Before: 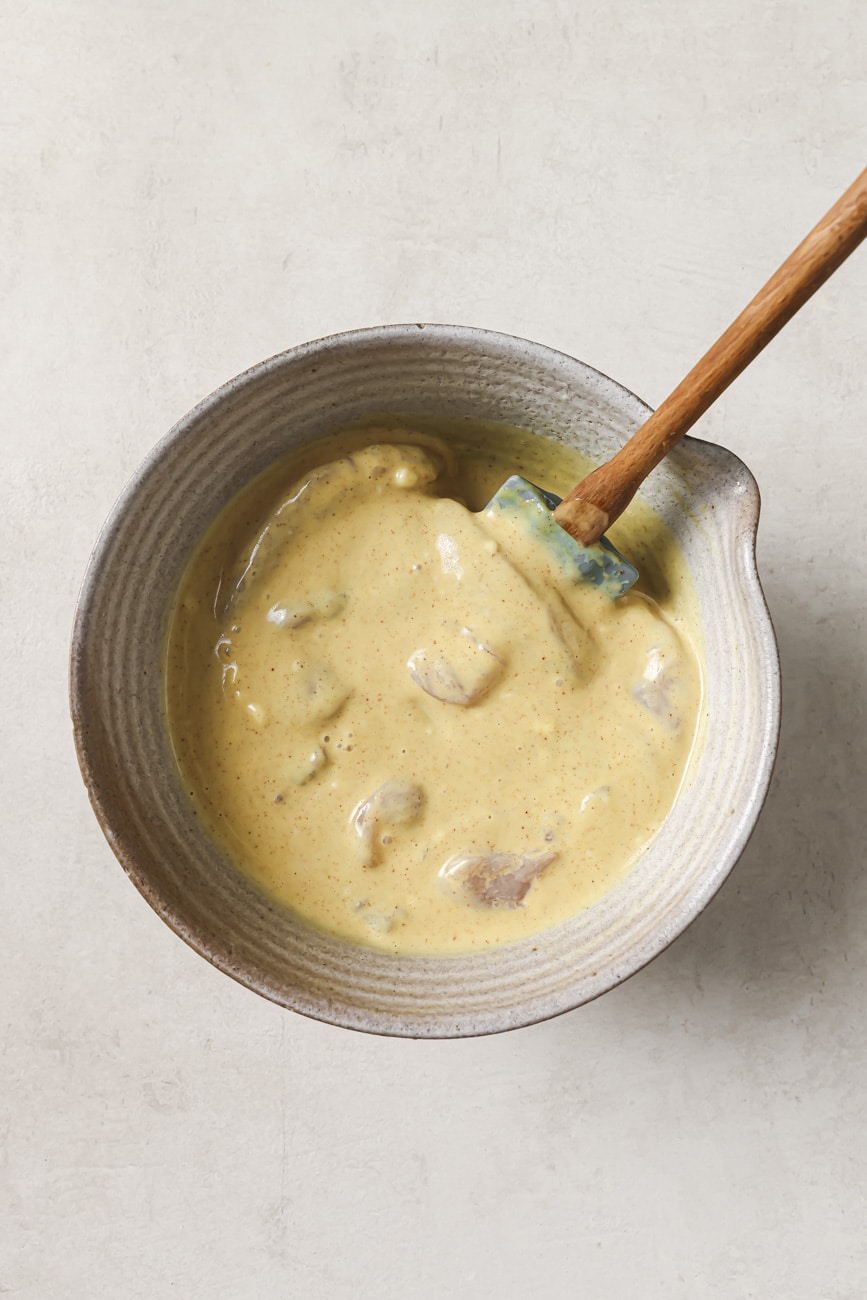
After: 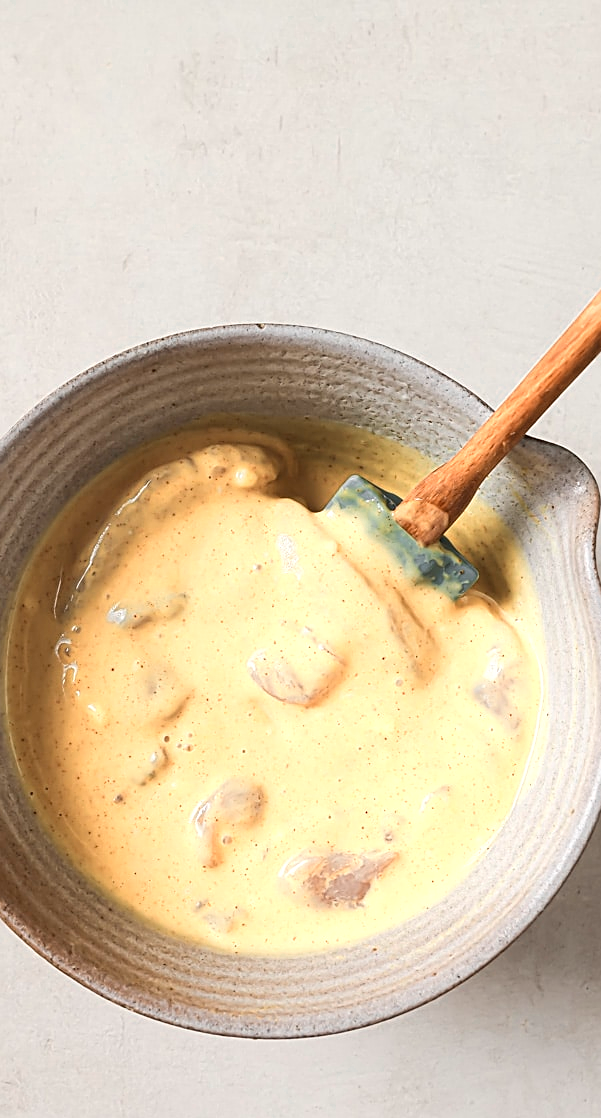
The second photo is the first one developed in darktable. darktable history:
color zones: curves: ch0 [(0.018, 0.548) (0.197, 0.654) (0.425, 0.447) (0.605, 0.658) (0.732, 0.579)]; ch1 [(0.105, 0.531) (0.224, 0.531) (0.386, 0.39) (0.618, 0.456) (0.732, 0.456) (0.956, 0.421)]; ch2 [(0.039, 0.583) (0.215, 0.465) (0.399, 0.544) (0.465, 0.548) (0.614, 0.447) (0.724, 0.43) (0.882, 0.623) (0.956, 0.632)]
sharpen: on, module defaults
crop: left 18.479%, right 12.2%, bottom 13.971%
